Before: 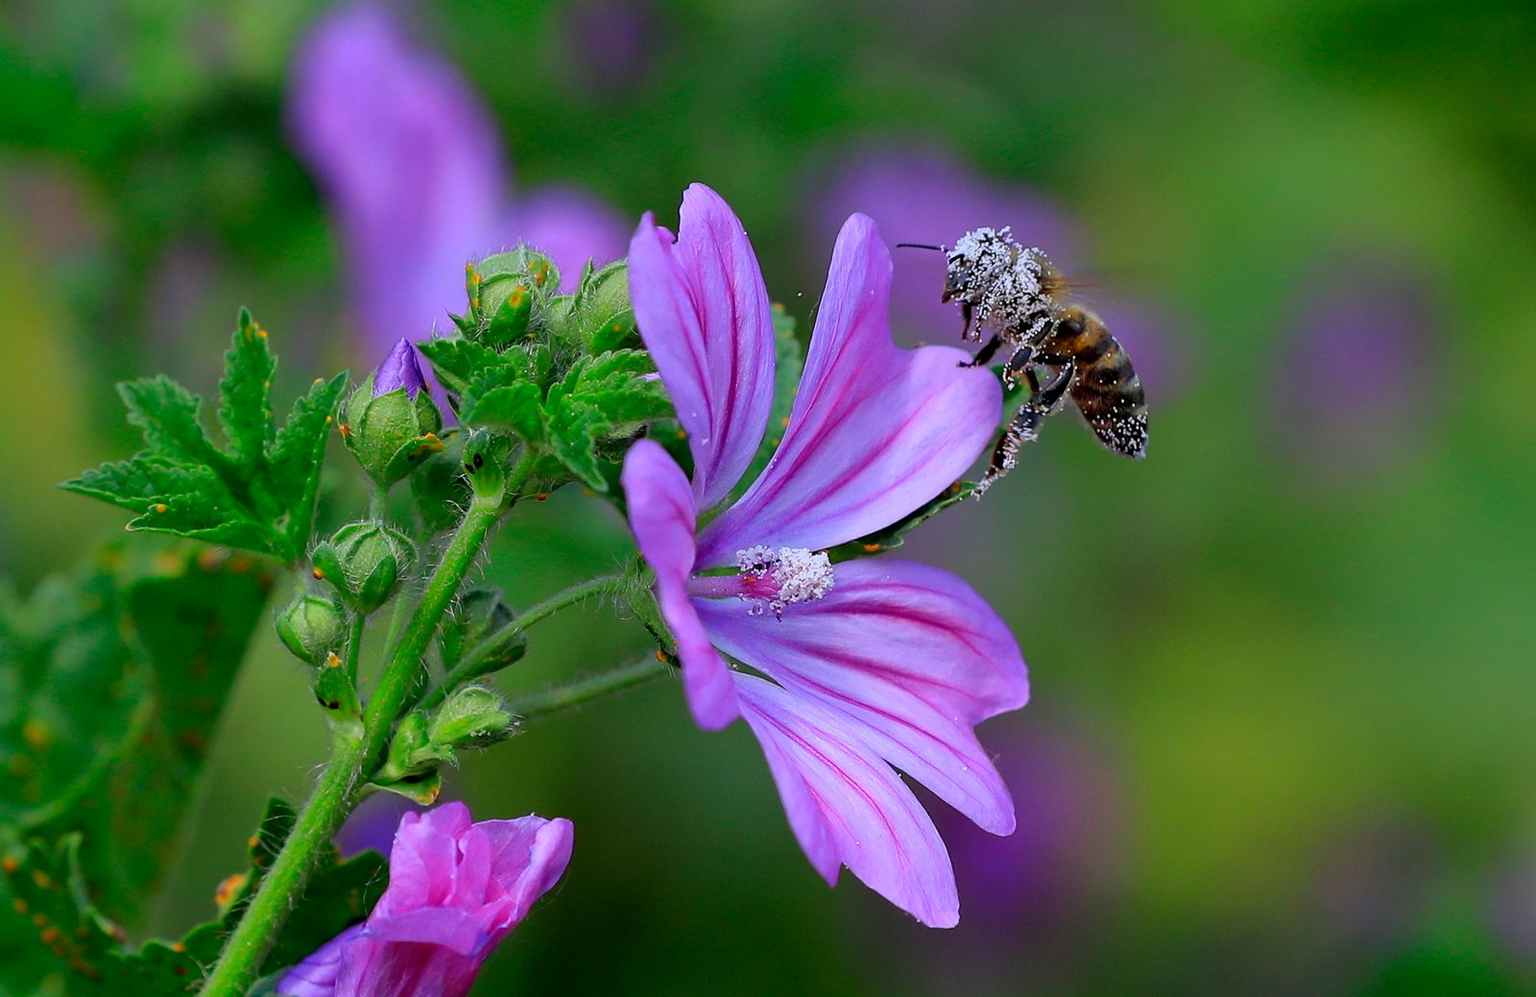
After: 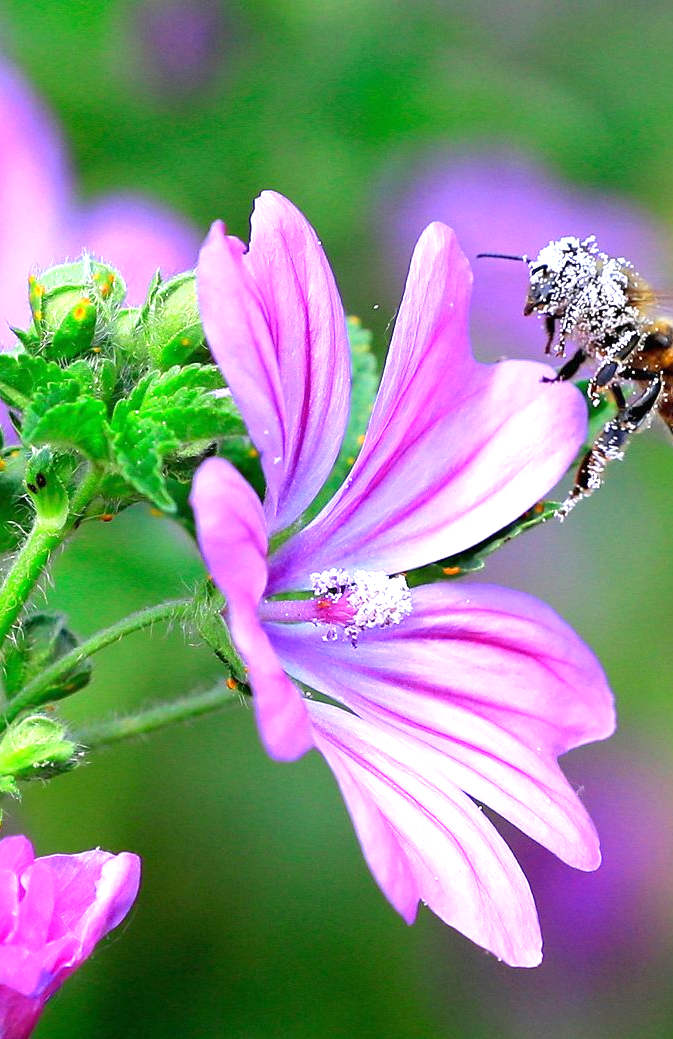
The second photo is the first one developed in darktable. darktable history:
crop: left 28.601%, right 29.277%
exposure: black level correction 0, exposure 1.443 EV, compensate highlight preservation false
